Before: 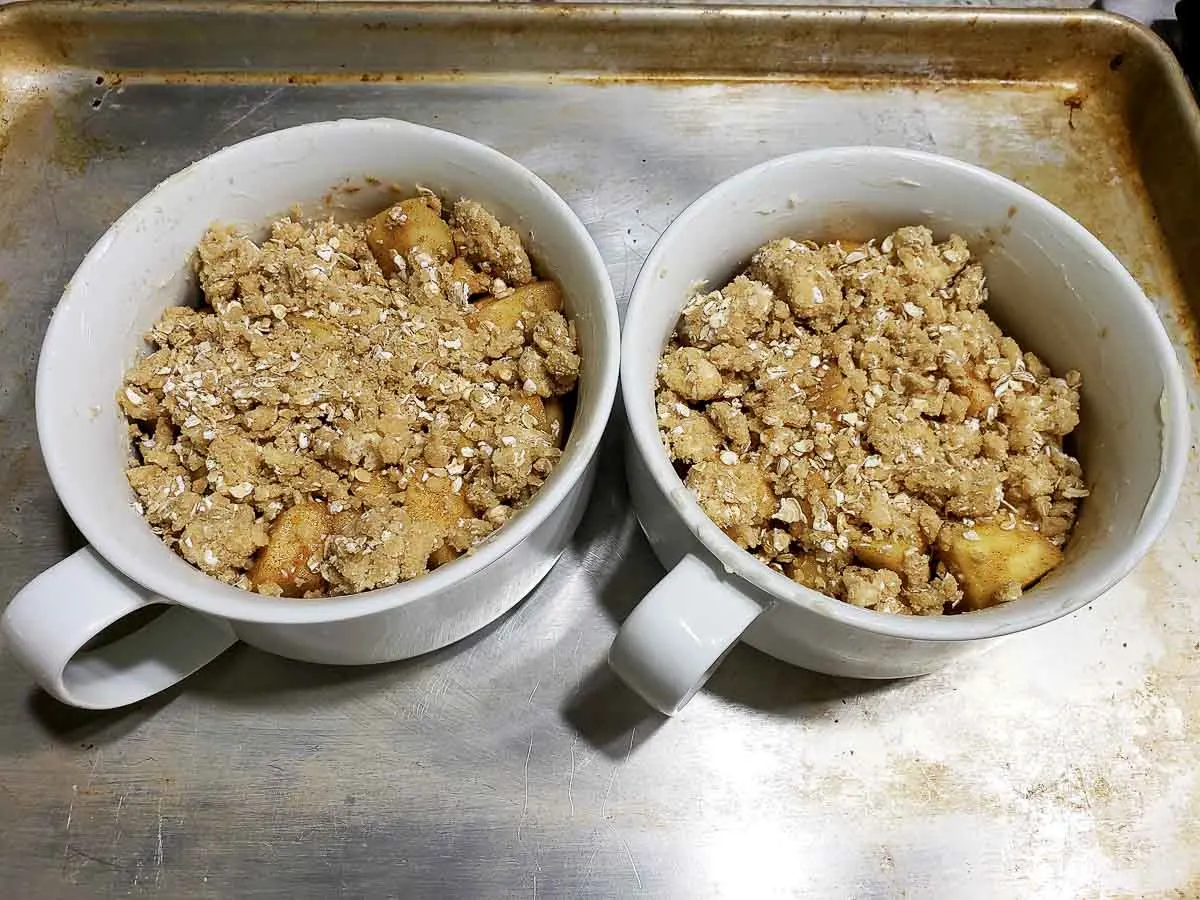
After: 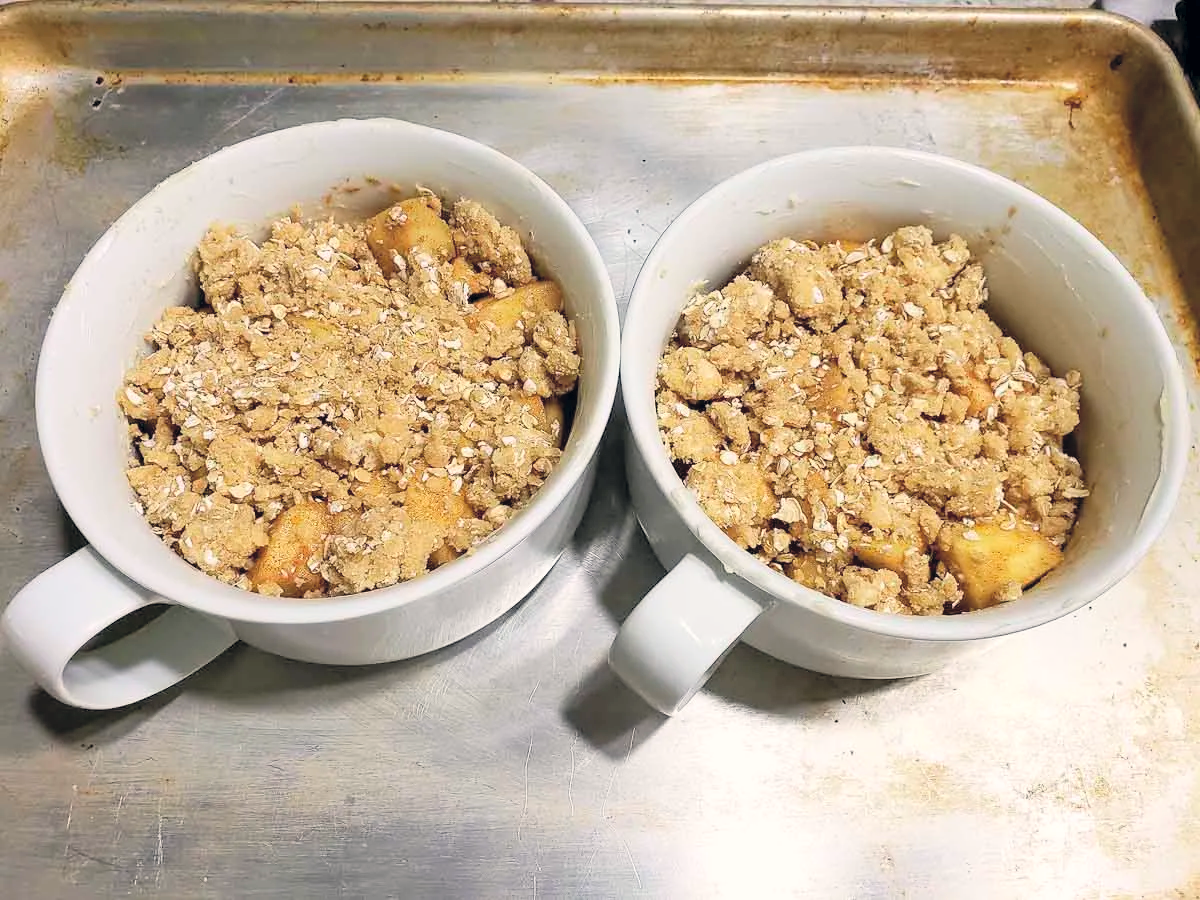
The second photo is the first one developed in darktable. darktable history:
color correction: highlights a* 2.75, highlights b* 5, shadows a* -2.04, shadows b* -4.84, saturation 0.8
contrast brightness saturation: contrast 0.1, brightness 0.3, saturation 0.14
